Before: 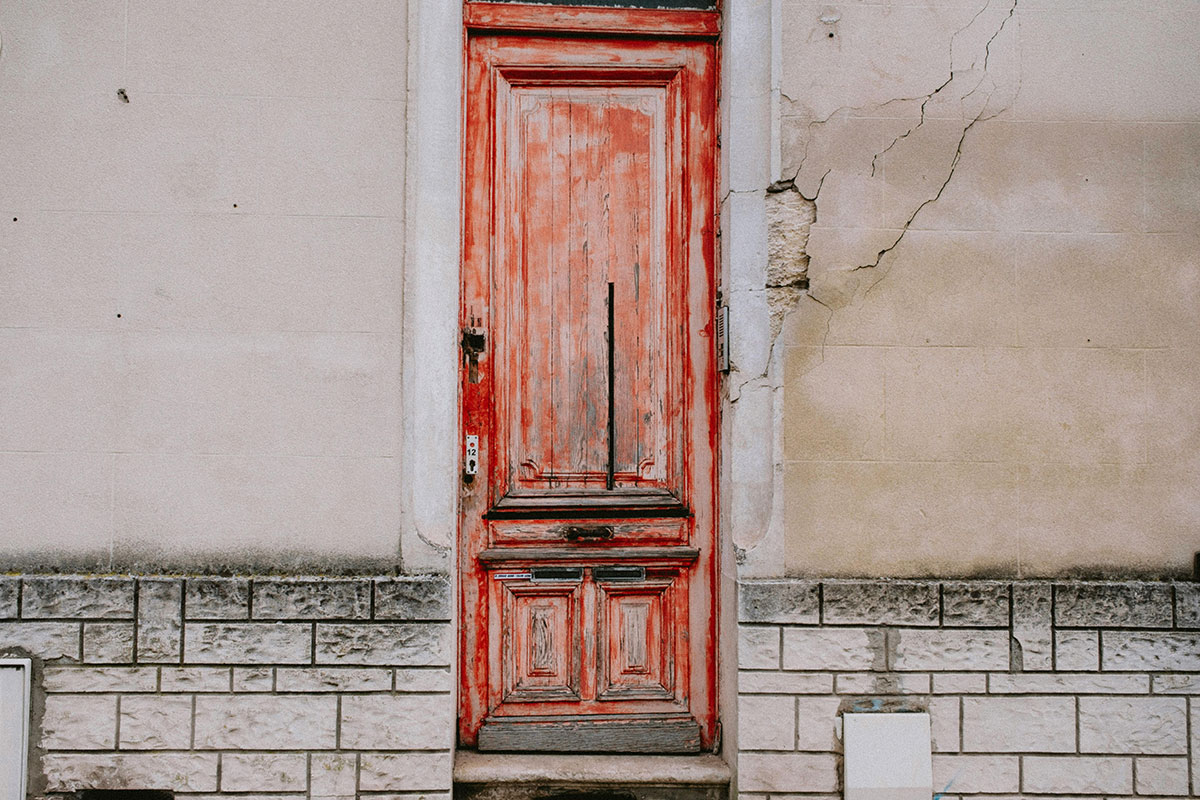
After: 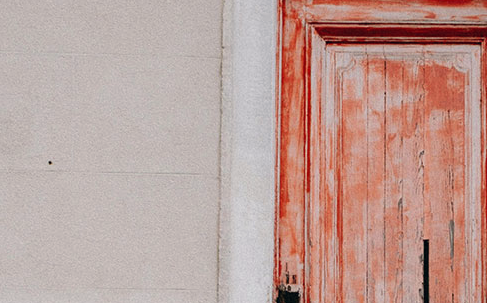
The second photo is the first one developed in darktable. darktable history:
color correction: highlights a* 0.207, highlights b* 2.7, shadows a* -0.874, shadows b* -4.78
crop: left 15.452%, top 5.459%, right 43.956%, bottom 56.62%
